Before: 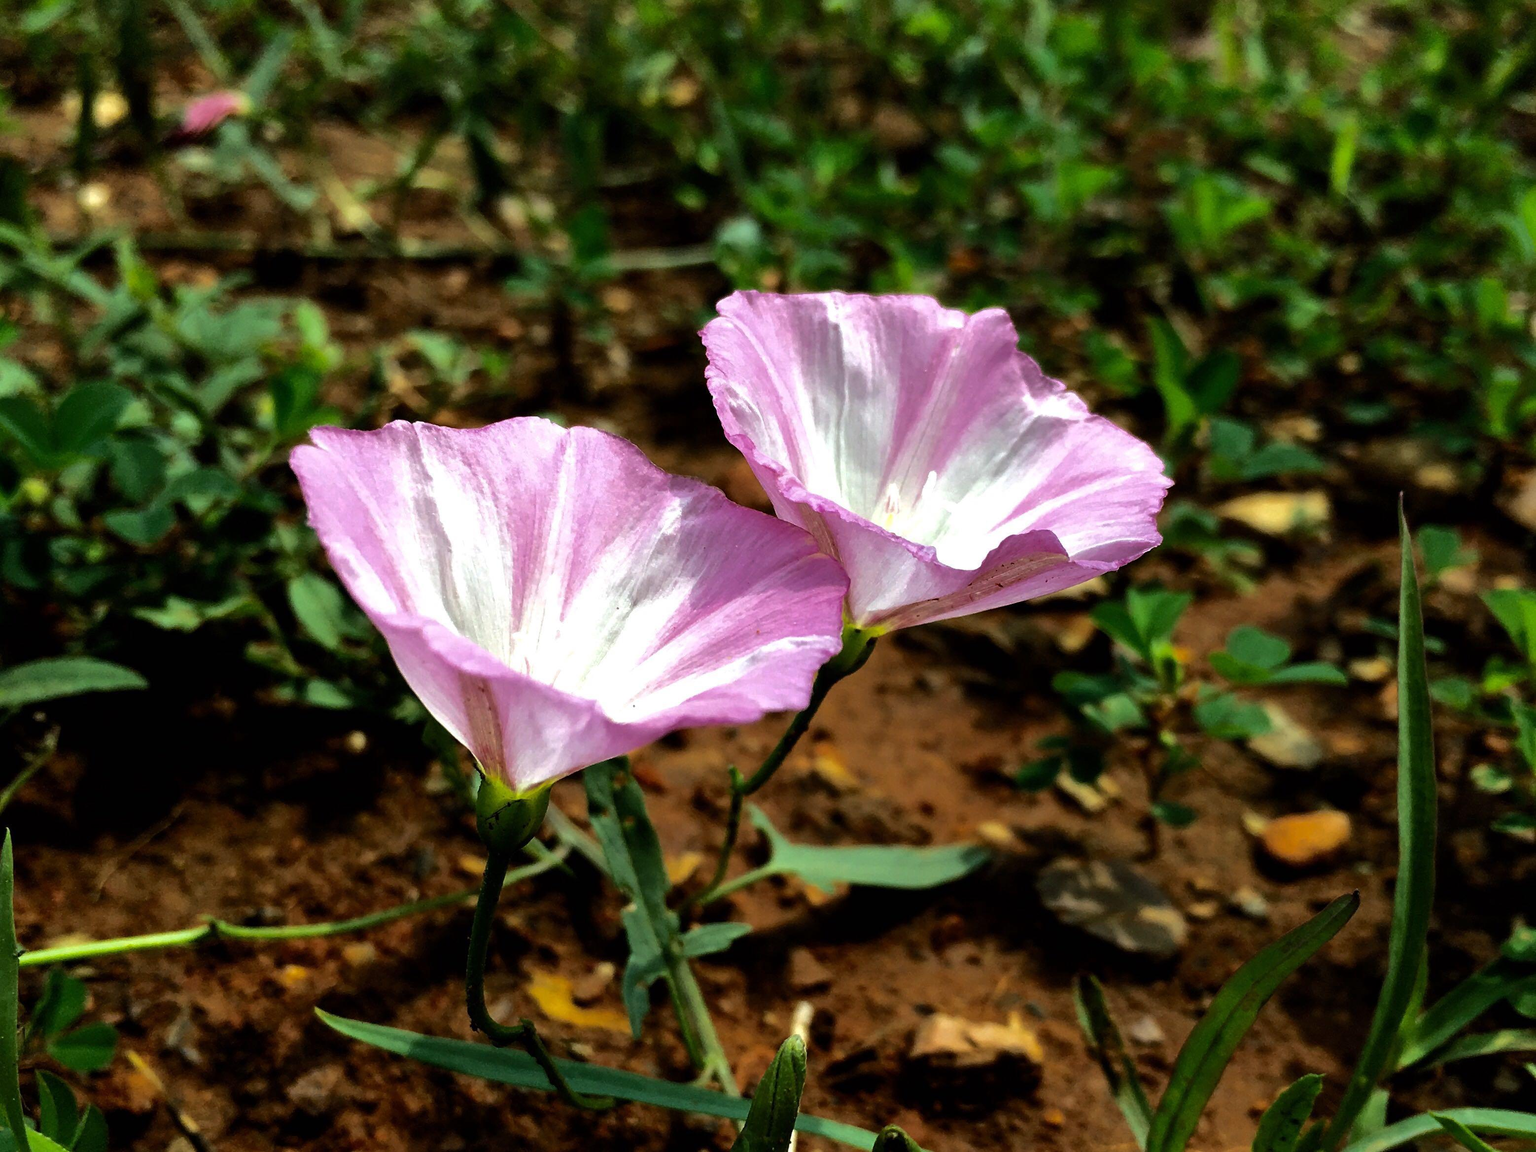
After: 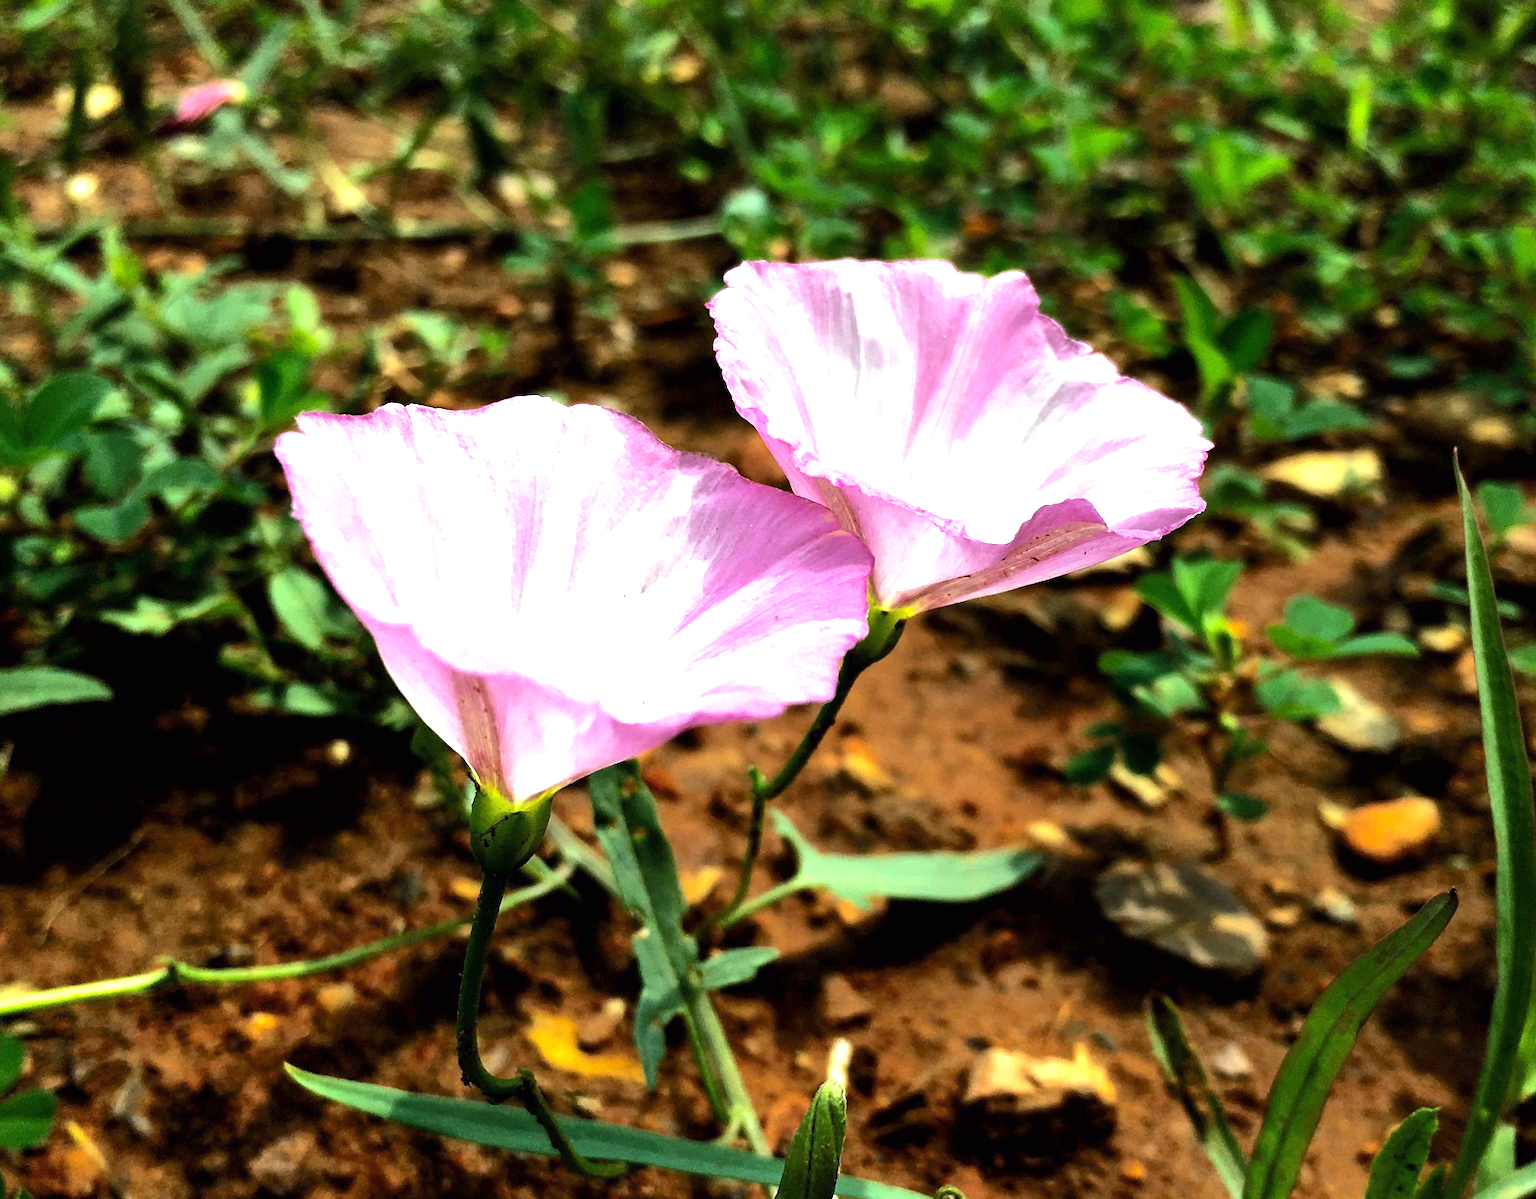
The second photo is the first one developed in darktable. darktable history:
rotate and perspective: rotation -1.68°, lens shift (vertical) -0.146, crop left 0.049, crop right 0.912, crop top 0.032, crop bottom 0.96
exposure: exposure 1.223 EV, compensate highlight preservation false
